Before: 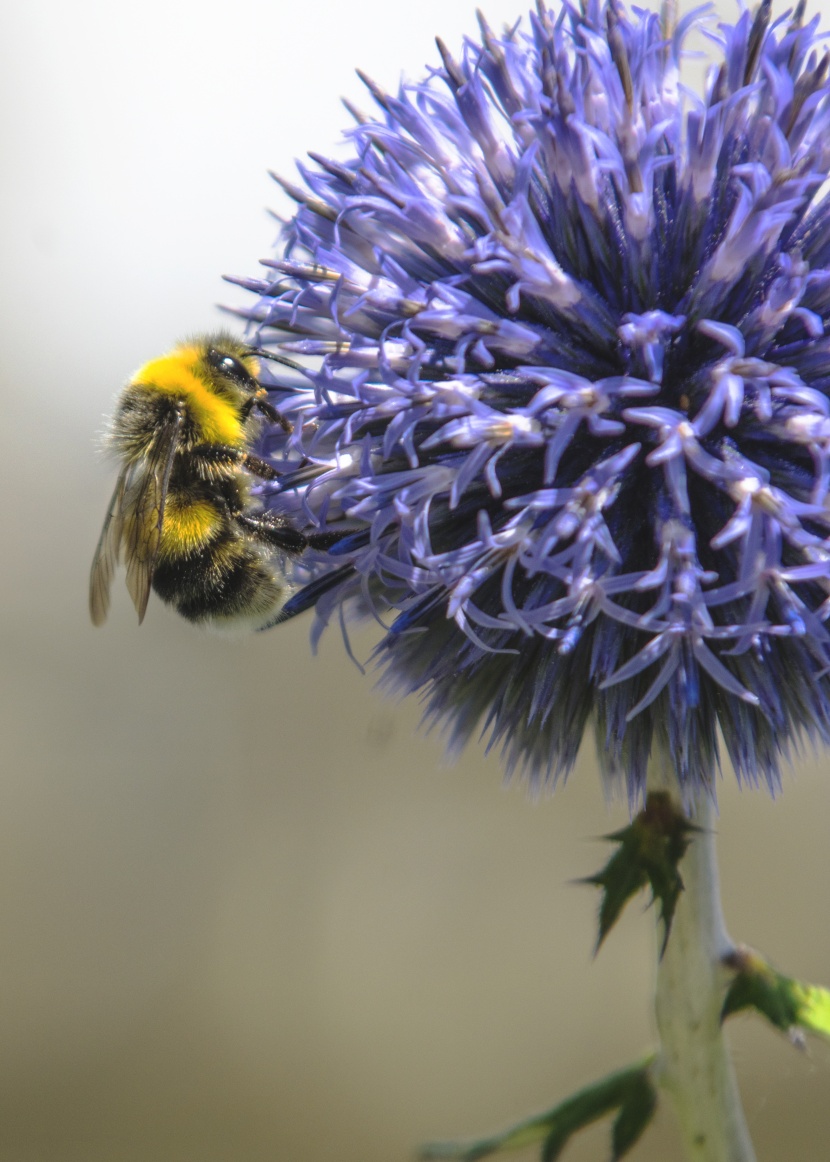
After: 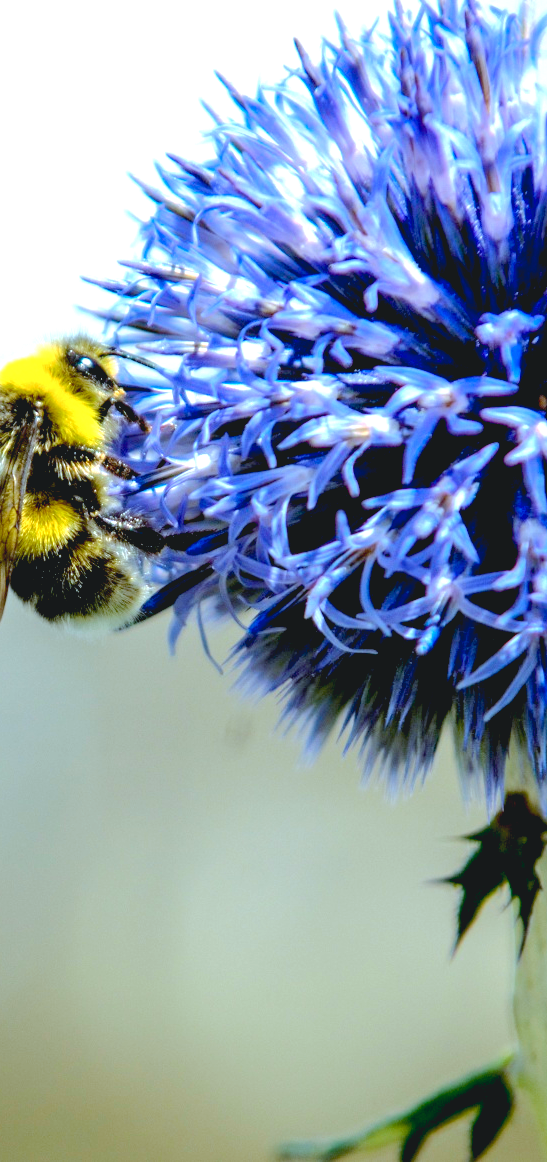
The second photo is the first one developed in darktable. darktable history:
color correction: highlights a* -9.63, highlights b* -21.64
color balance rgb: global offset › luminance 0.777%, perceptual saturation grading › global saturation 9.642%, perceptual brilliance grading › mid-tones 10.548%, perceptual brilliance grading › shadows 14.836%, global vibrance 20%
exposure: black level correction 0.033, exposure 0.91 EV, compensate exposure bias true, compensate highlight preservation false
crop: left 17.2%, right 16.835%
